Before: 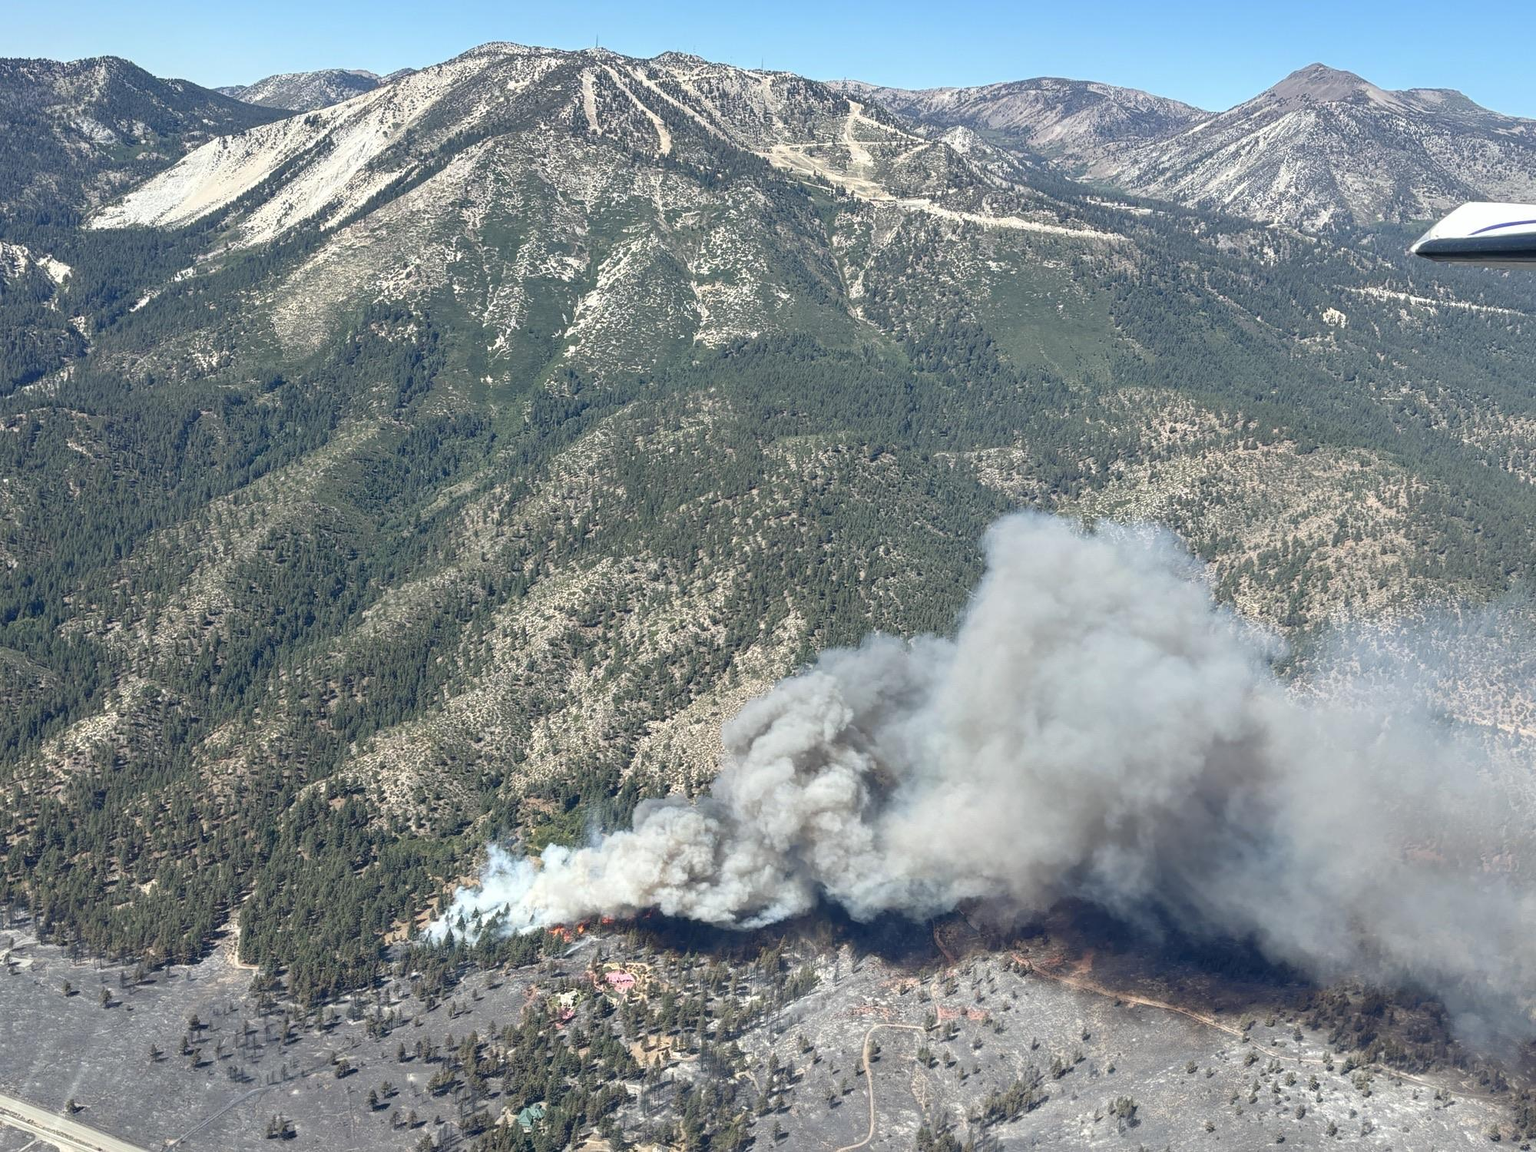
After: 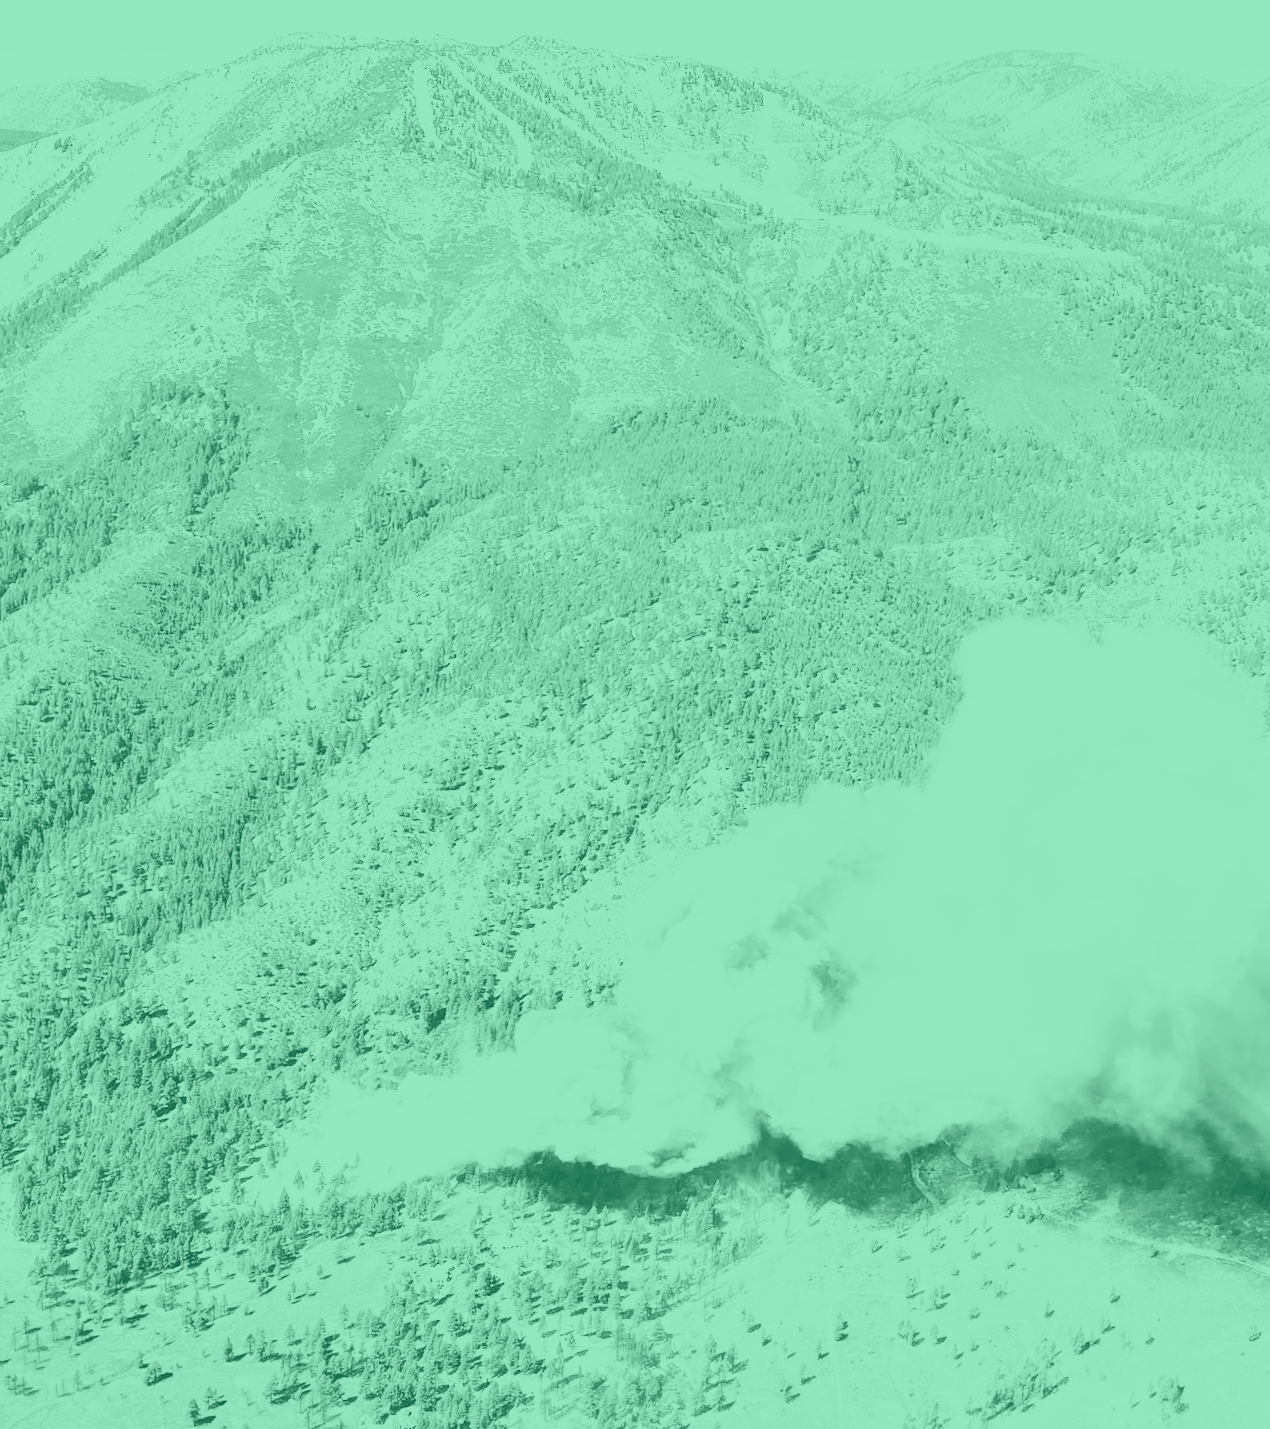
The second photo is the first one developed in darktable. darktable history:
white balance: red 0.954, blue 1.079
exposure: exposure 0.943 EV, compensate highlight preservation false
rotate and perspective: rotation -2.12°, lens shift (vertical) 0.009, lens shift (horizontal) -0.008, automatic cropping original format, crop left 0.036, crop right 0.964, crop top 0.05, crop bottom 0.959
base curve: curves: ch0 [(0, 0) (0.007, 0.004) (0.027, 0.03) (0.046, 0.07) (0.207, 0.54) (0.442, 0.872) (0.673, 0.972) (1, 1)], preserve colors none
color balance: mode lift, gamma, gain (sRGB), lift [0.97, 1, 1, 1], gamma [1.03, 1, 1, 1]
crop and rotate: left 14.385%, right 18.948%
contrast brightness saturation: contrast 0.13, brightness -0.05, saturation 0.16
colorize: hue 147.6°, saturation 65%, lightness 21.64%
